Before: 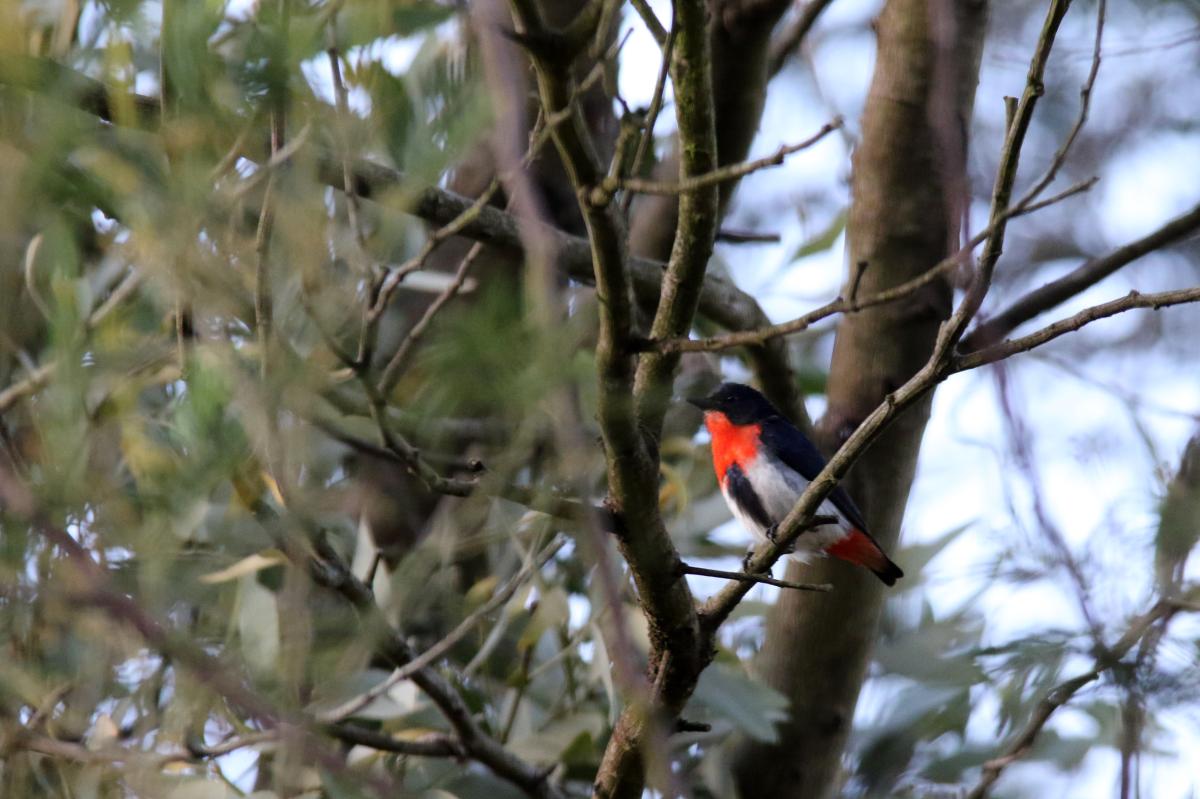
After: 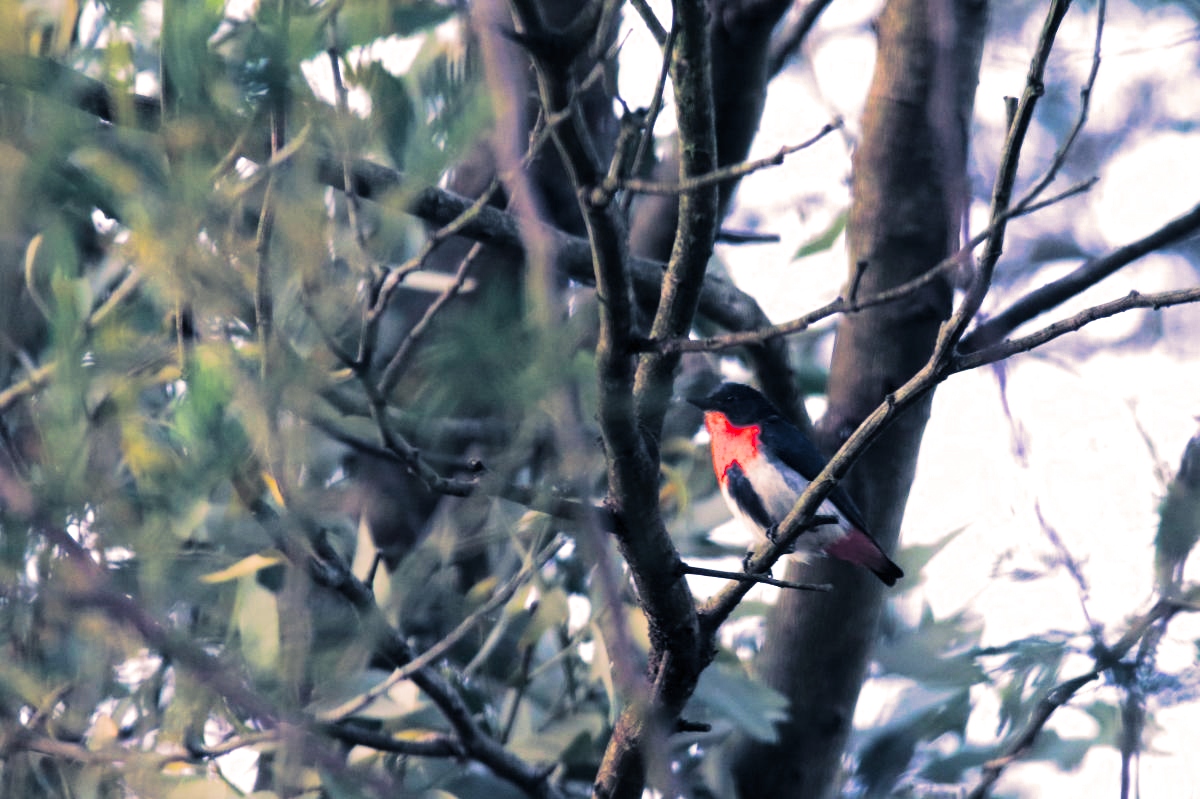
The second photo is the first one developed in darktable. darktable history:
split-toning: shadows › hue 226.8°, shadows › saturation 0.56, highlights › hue 28.8°, balance -40, compress 0%
contrast brightness saturation: contrast 0.2, brightness 0.2, saturation 0.8
